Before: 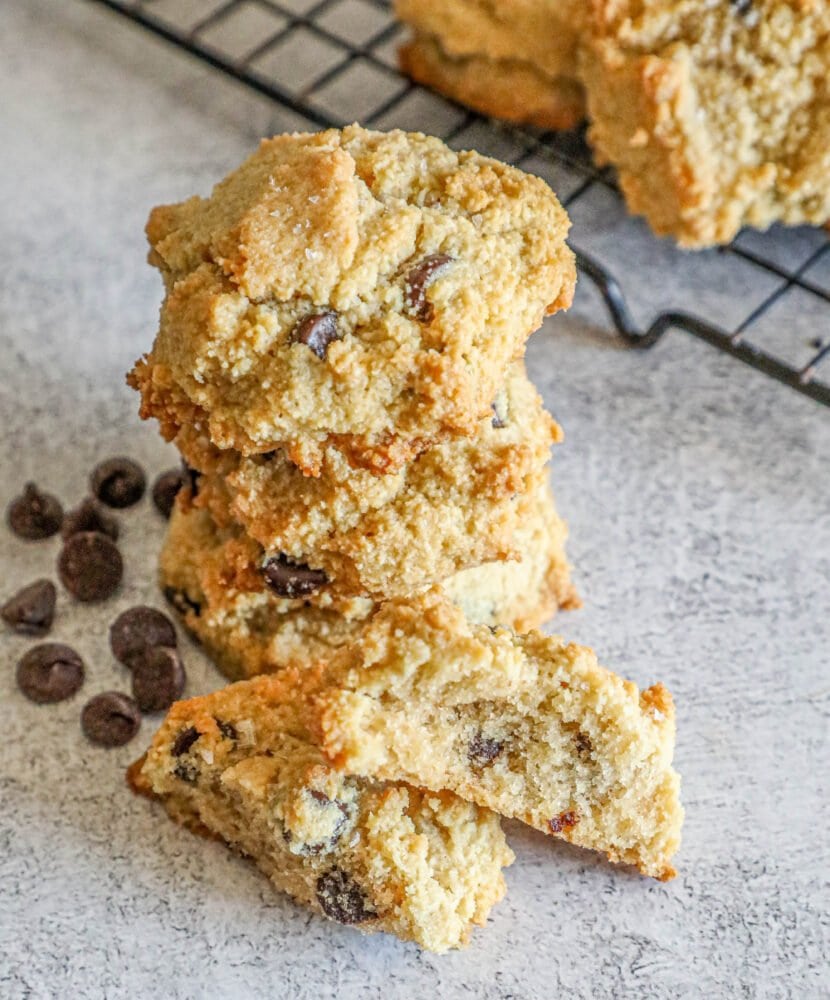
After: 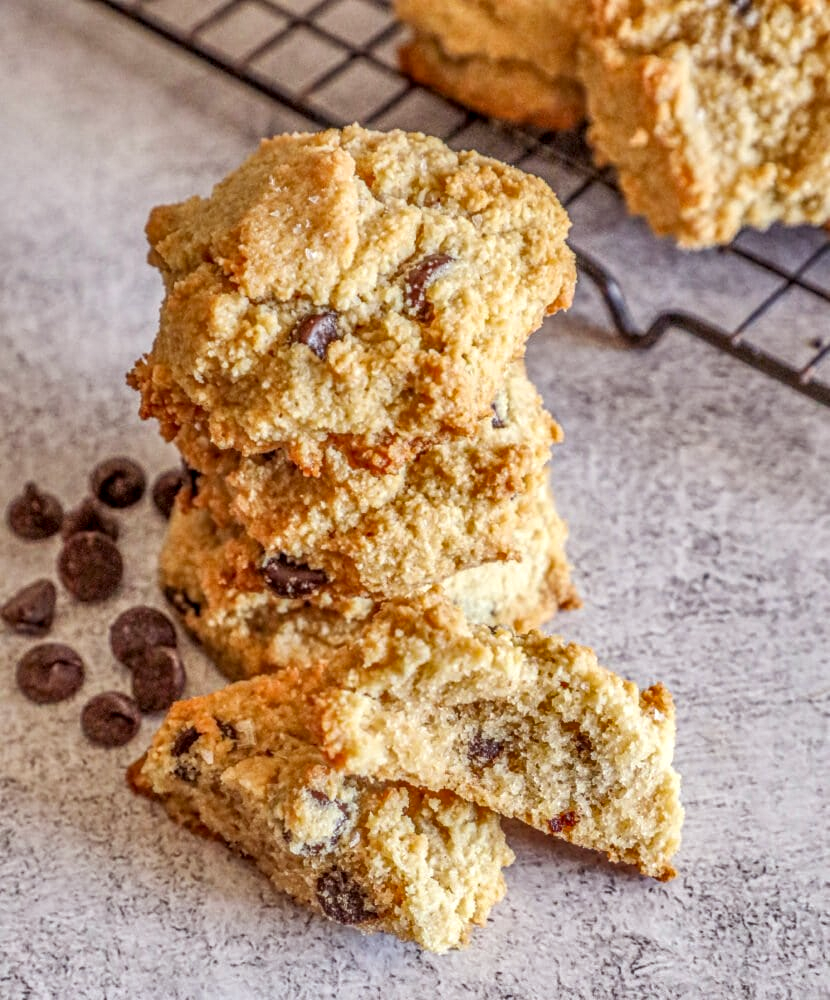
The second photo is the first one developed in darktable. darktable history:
local contrast: on, module defaults
shadows and highlights: shadows 53, soften with gaussian
rgb levels: mode RGB, independent channels, levels [[0, 0.474, 1], [0, 0.5, 1], [0, 0.5, 1]]
